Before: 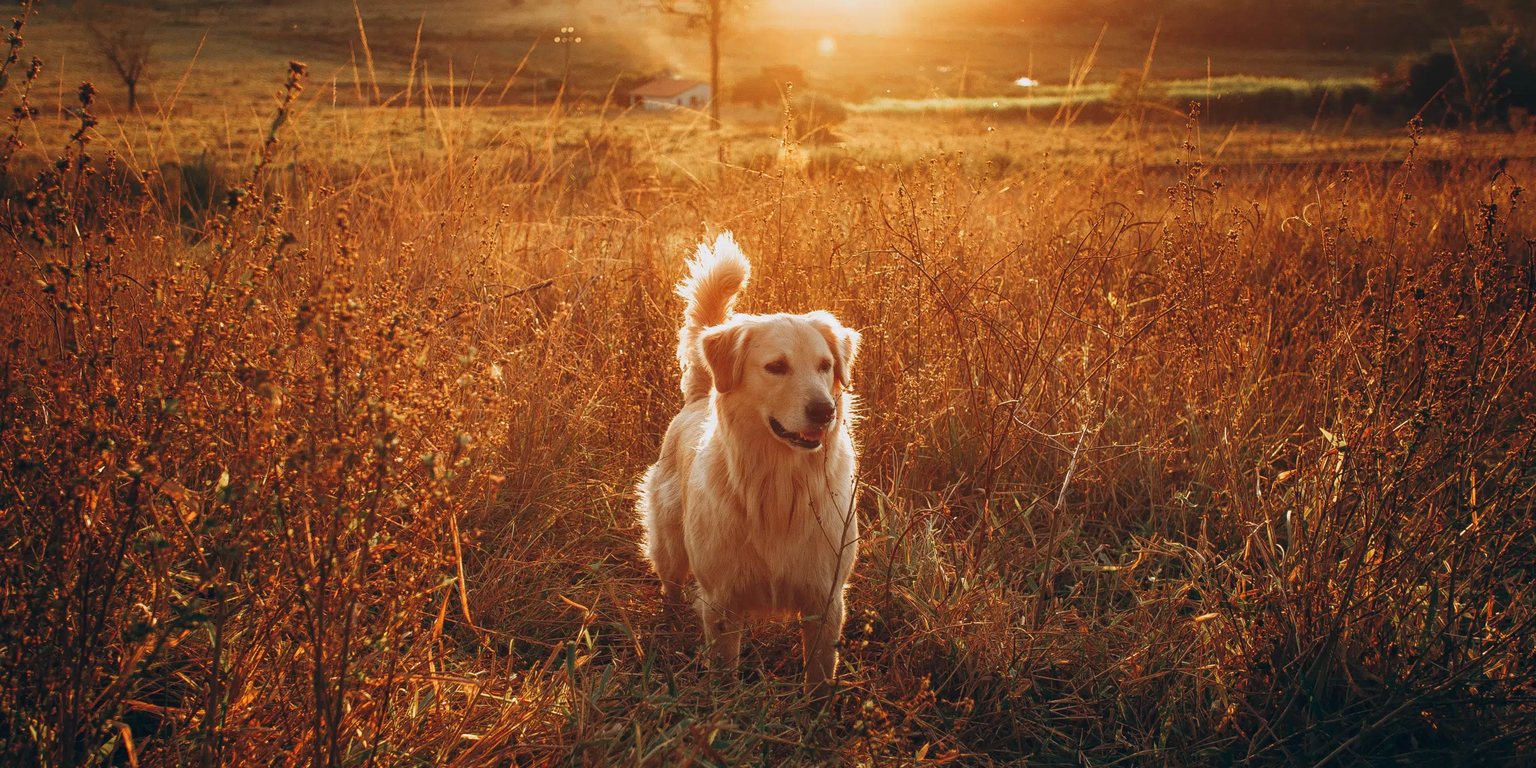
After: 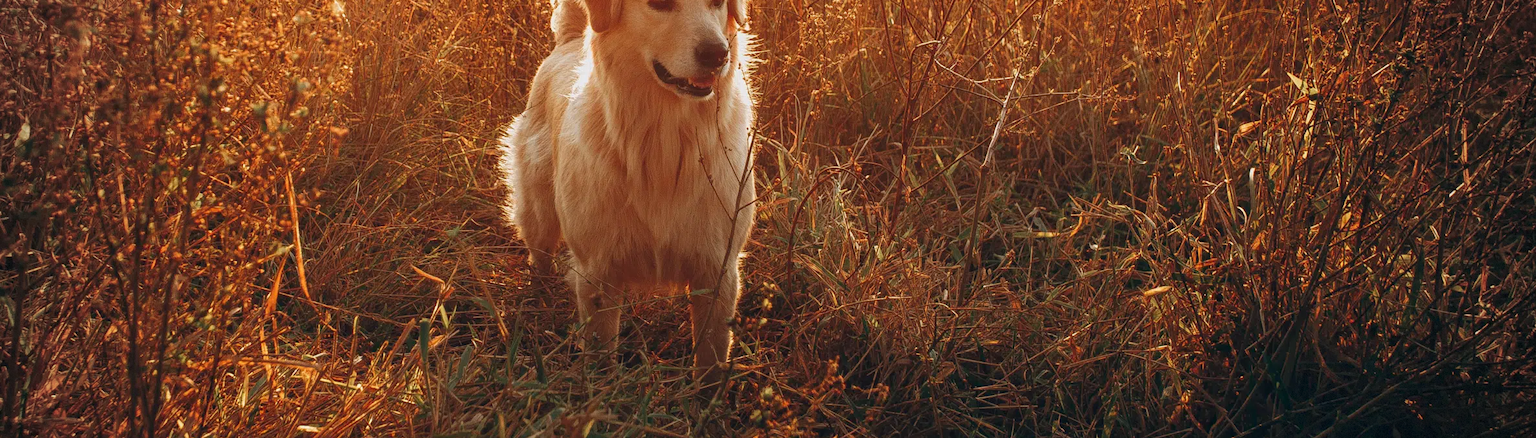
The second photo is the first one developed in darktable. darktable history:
crop and rotate: left 13.243%, top 47.565%, bottom 2.813%
vignetting: fall-off start 71.79%, dithering 8-bit output
contrast equalizer: y [[0.5 ×6], [0.5 ×6], [0.5, 0.5, 0.501, 0.545, 0.707, 0.863], [0 ×6], [0 ×6]], mix -0.992
